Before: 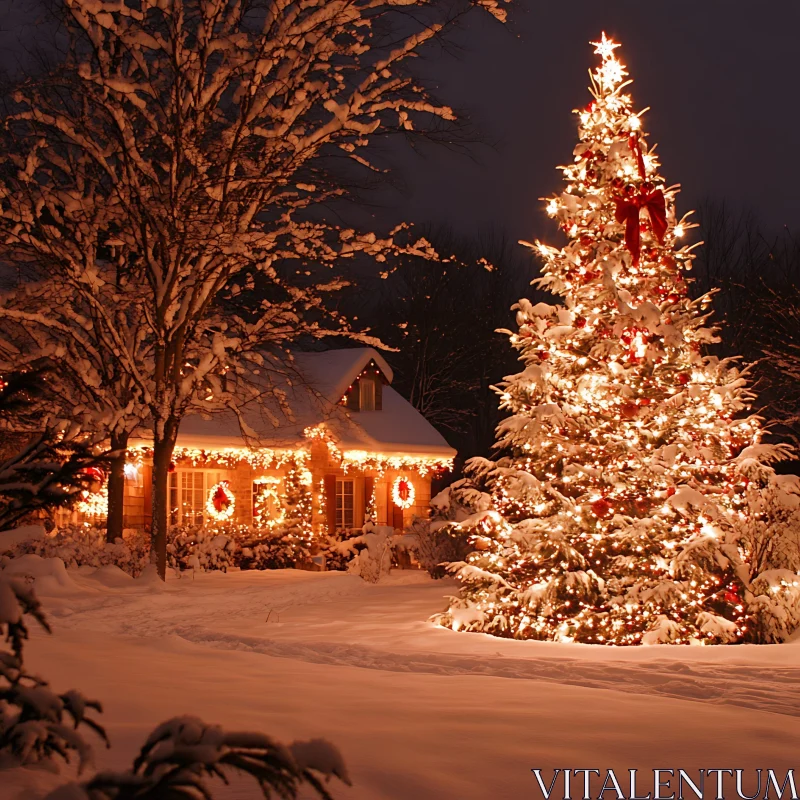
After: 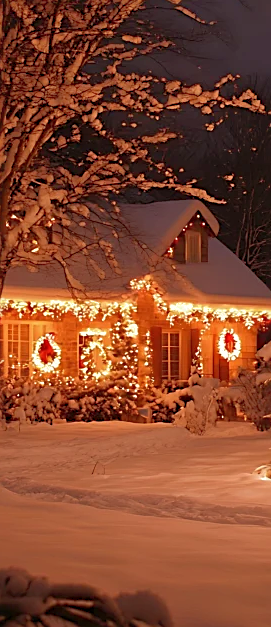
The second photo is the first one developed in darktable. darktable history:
shadows and highlights: on, module defaults
sharpen: on, module defaults
crop and rotate: left 21.76%, top 18.593%, right 44.318%, bottom 2.979%
